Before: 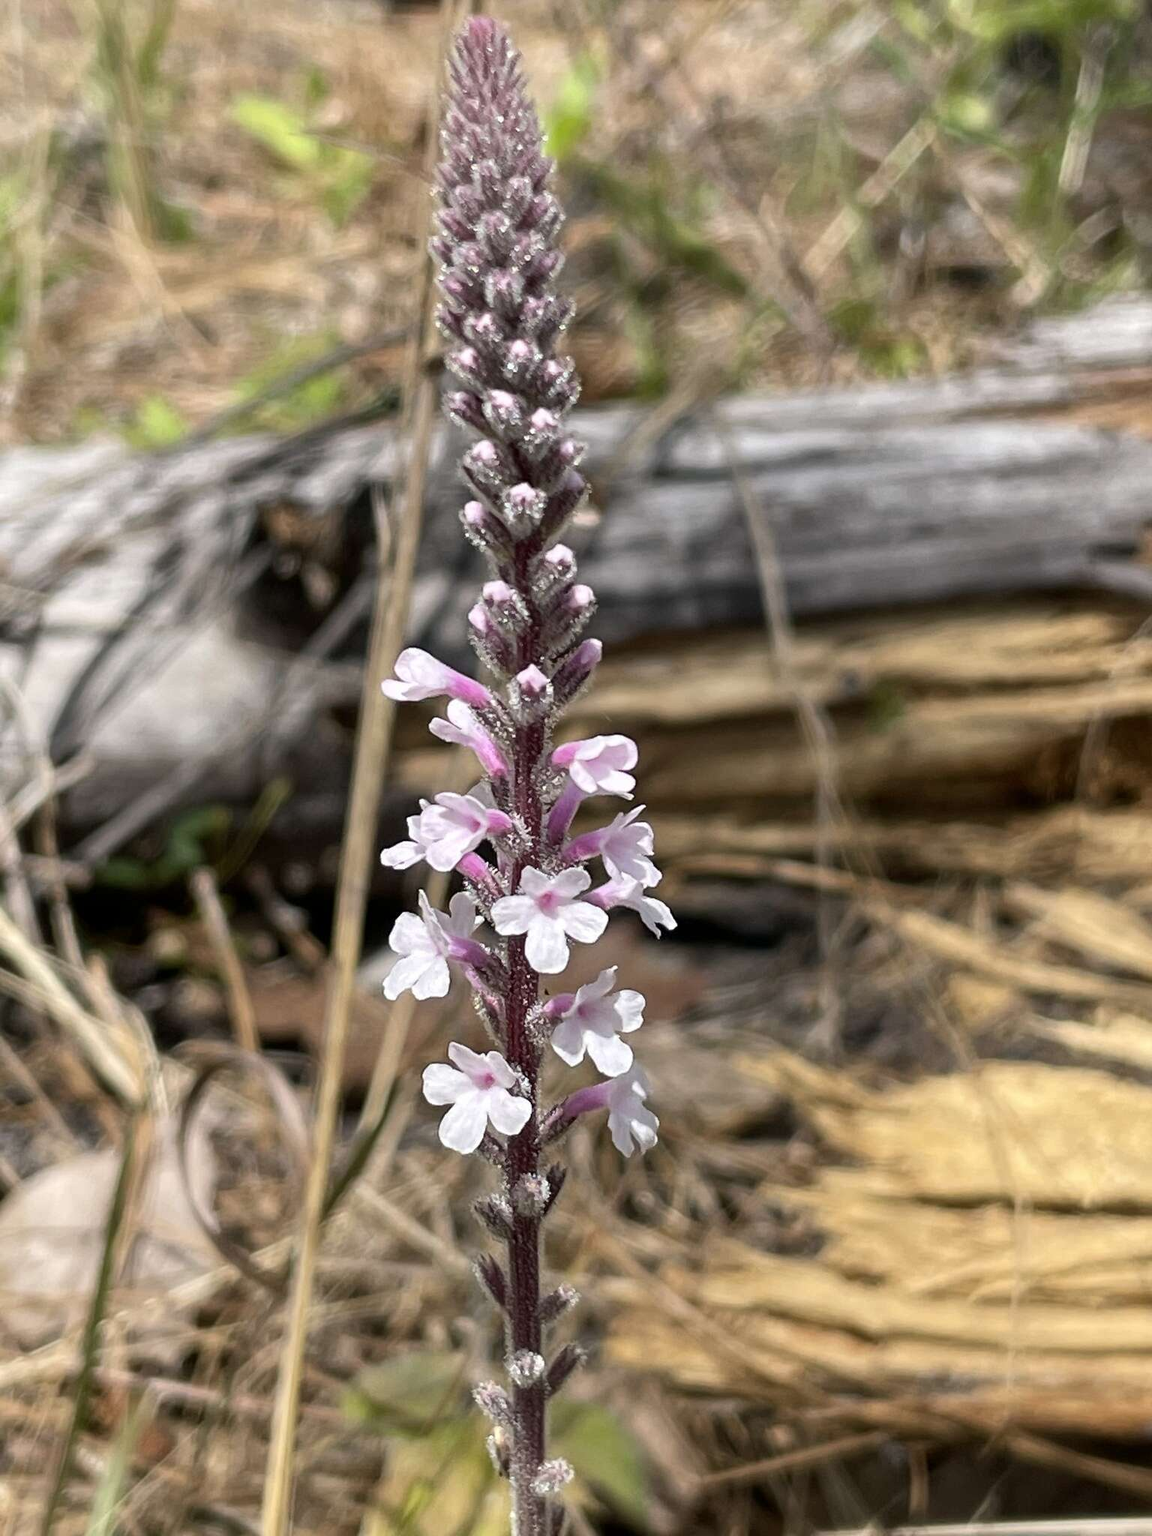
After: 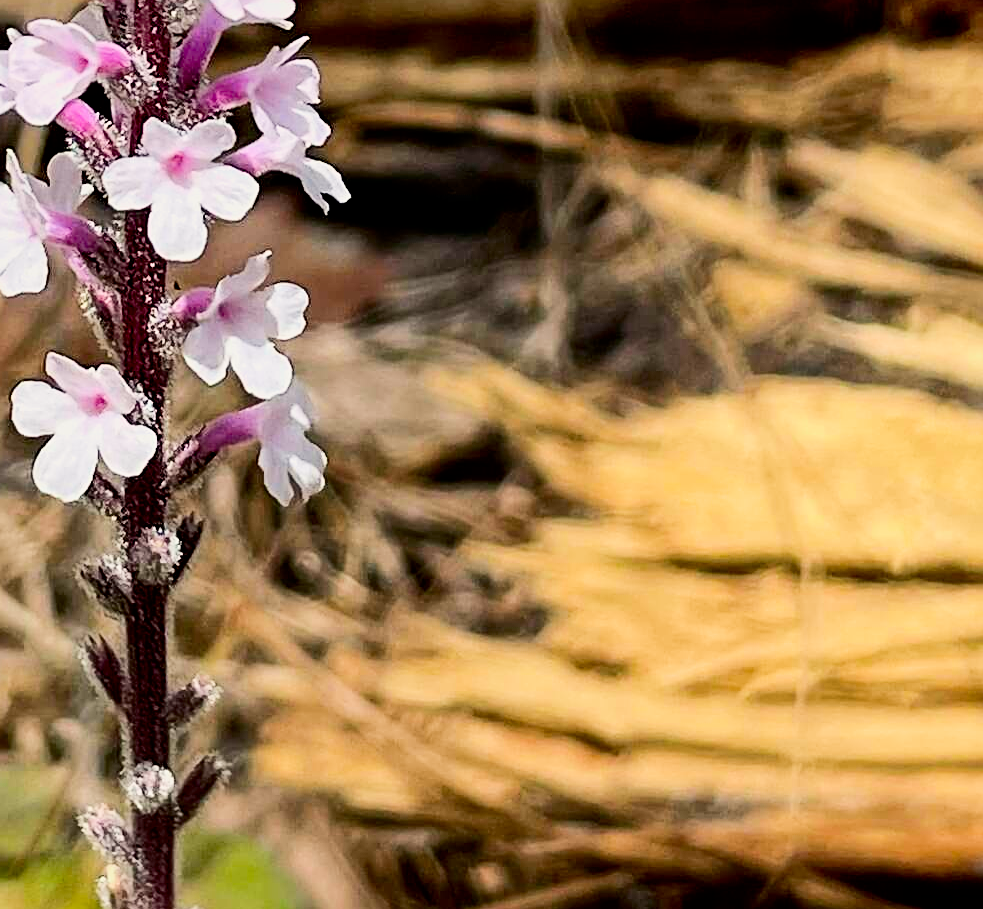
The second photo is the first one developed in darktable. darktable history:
filmic rgb: black relative exposure -7.65 EV, white relative exposure 4.56 EV, hardness 3.61, contrast 1.256
crop and rotate: left 35.957%, top 50.665%, bottom 4.933%
tone equalizer: -8 EV -0.726 EV, -7 EV -0.72 EV, -6 EV -0.587 EV, -5 EV -0.379 EV, -3 EV 0.403 EV, -2 EV 0.6 EV, -1 EV 0.699 EV, +0 EV 0.772 EV
sharpen: on, module defaults
shadows and highlights: on, module defaults
contrast brightness saturation: contrast 0.223, brightness -0.185, saturation 0.238
color correction: highlights b* 3
